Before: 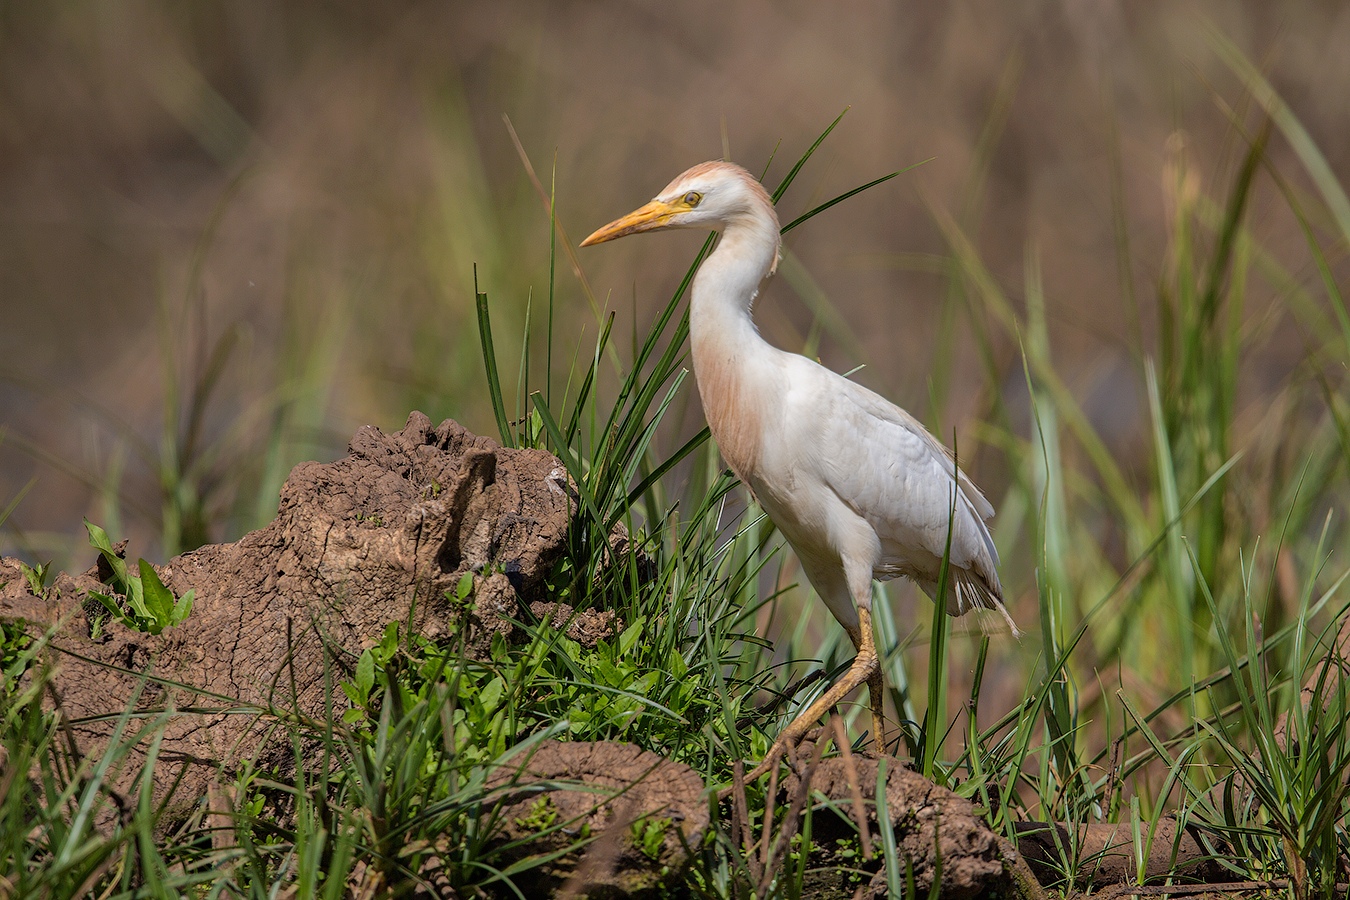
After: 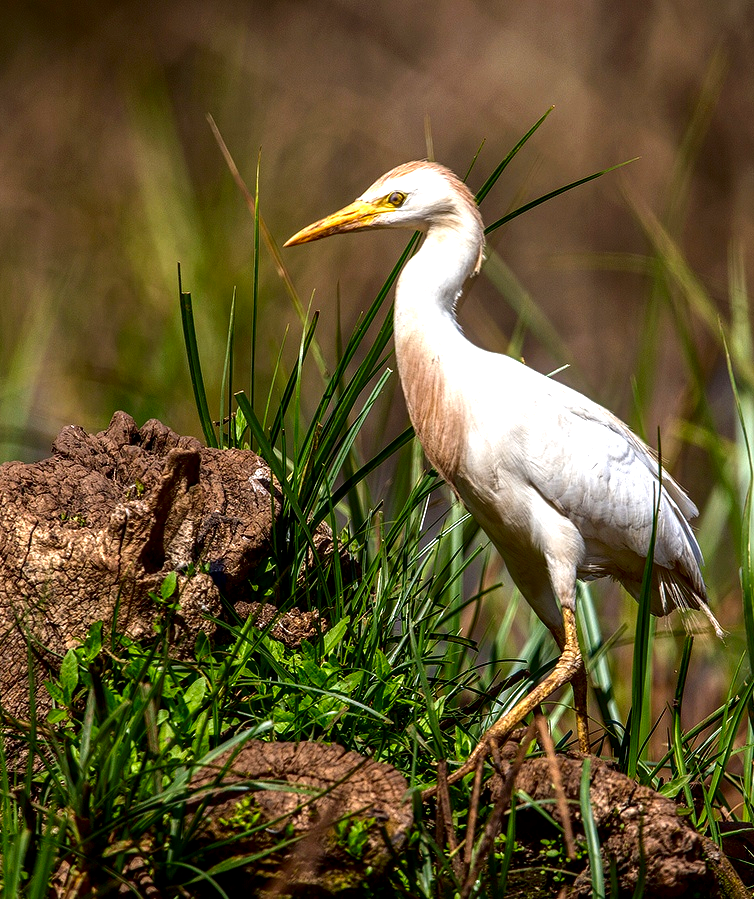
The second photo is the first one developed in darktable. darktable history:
exposure: exposure 1.07 EV, compensate highlight preservation false
local contrast: on, module defaults
crop: left 21.973%, right 22.119%, bottom 0.005%
contrast brightness saturation: contrast 0.095, brightness -0.572, saturation 0.172
